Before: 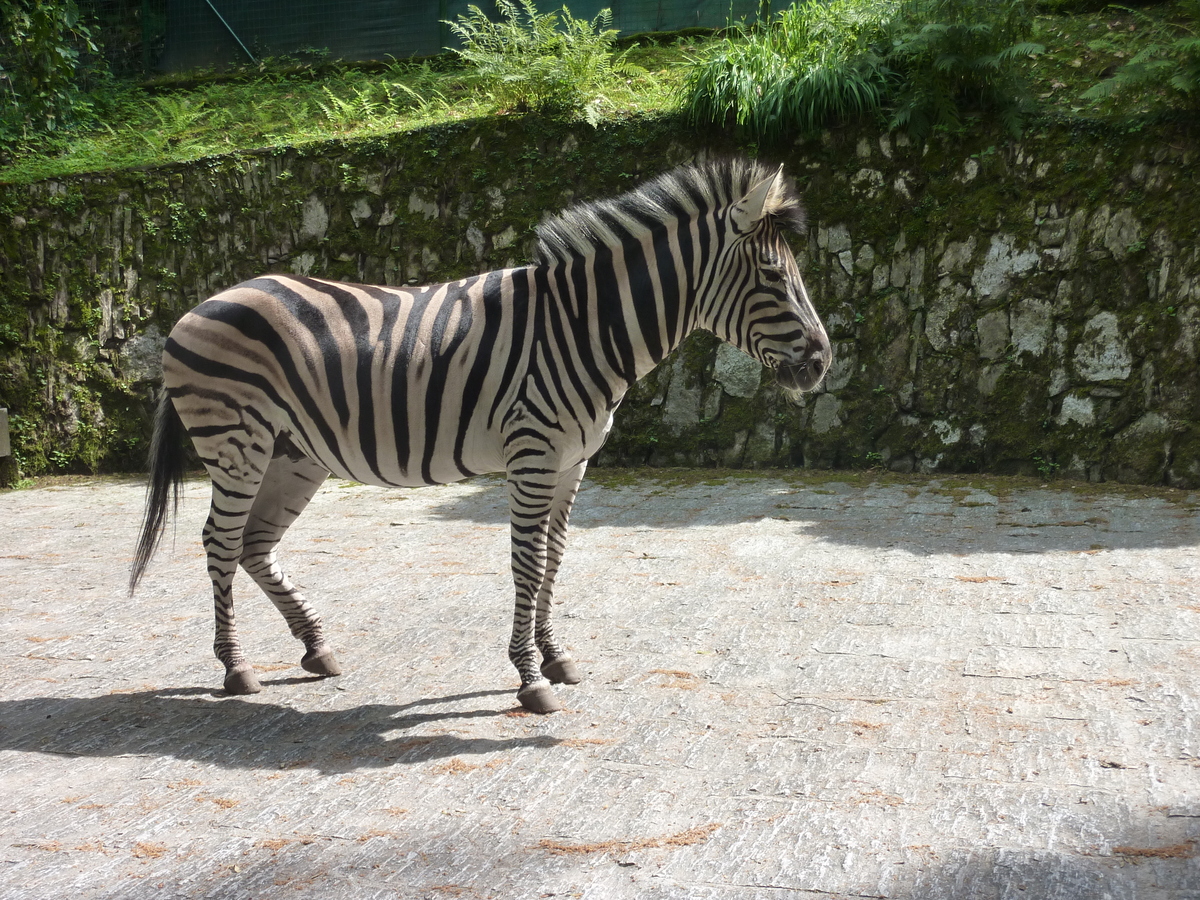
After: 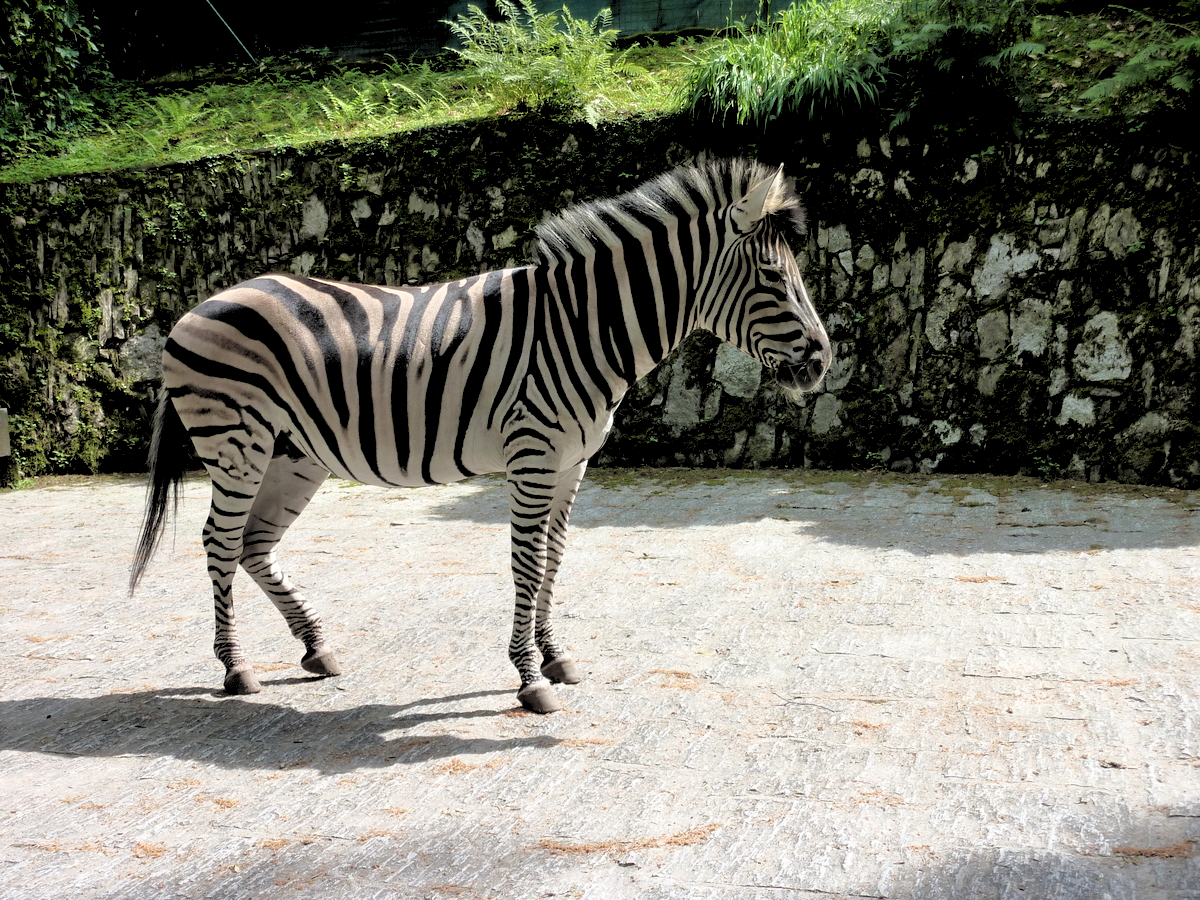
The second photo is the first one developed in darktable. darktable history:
tone curve: curves: ch0 [(0, 0) (0.224, 0.12) (0.375, 0.296) (0.528, 0.472) (0.681, 0.634) (0.8, 0.766) (0.873, 0.877) (1, 1)], preserve colors basic power
rgb levels: levels [[0.027, 0.429, 0.996], [0, 0.5, 1], [0, 0.5, 1]]
